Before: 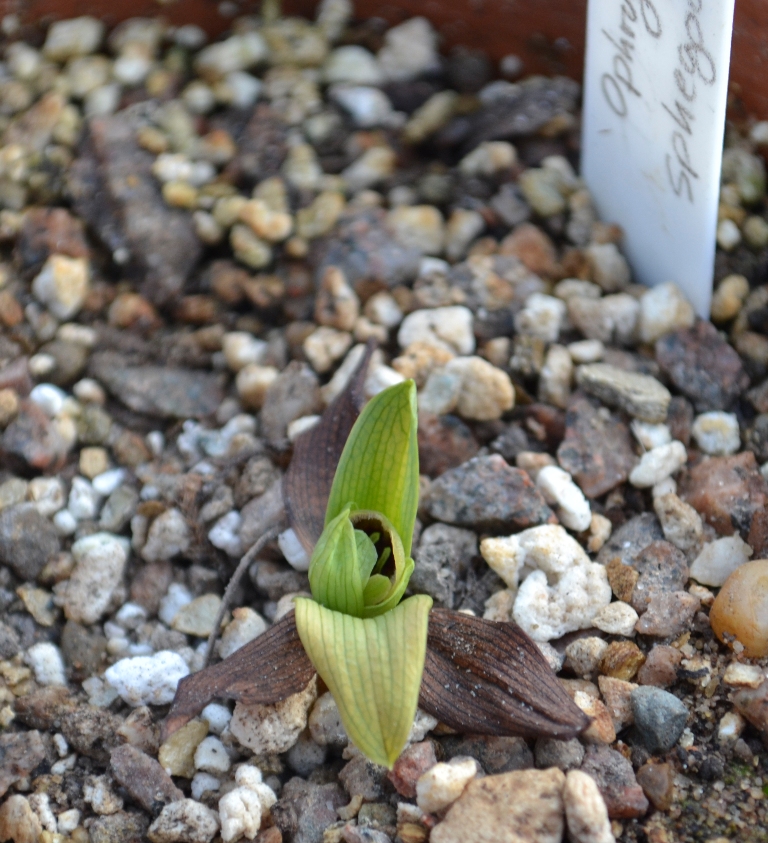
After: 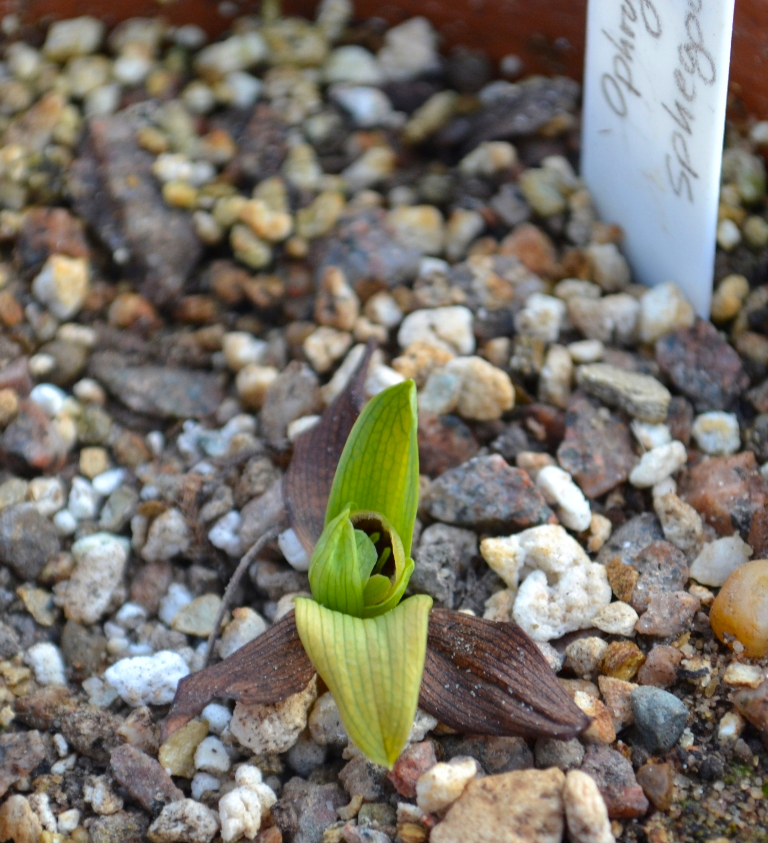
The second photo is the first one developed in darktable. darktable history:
color balance rgb: perceptual saturation grading › global saturation 18.445%, global vibrance 20%
